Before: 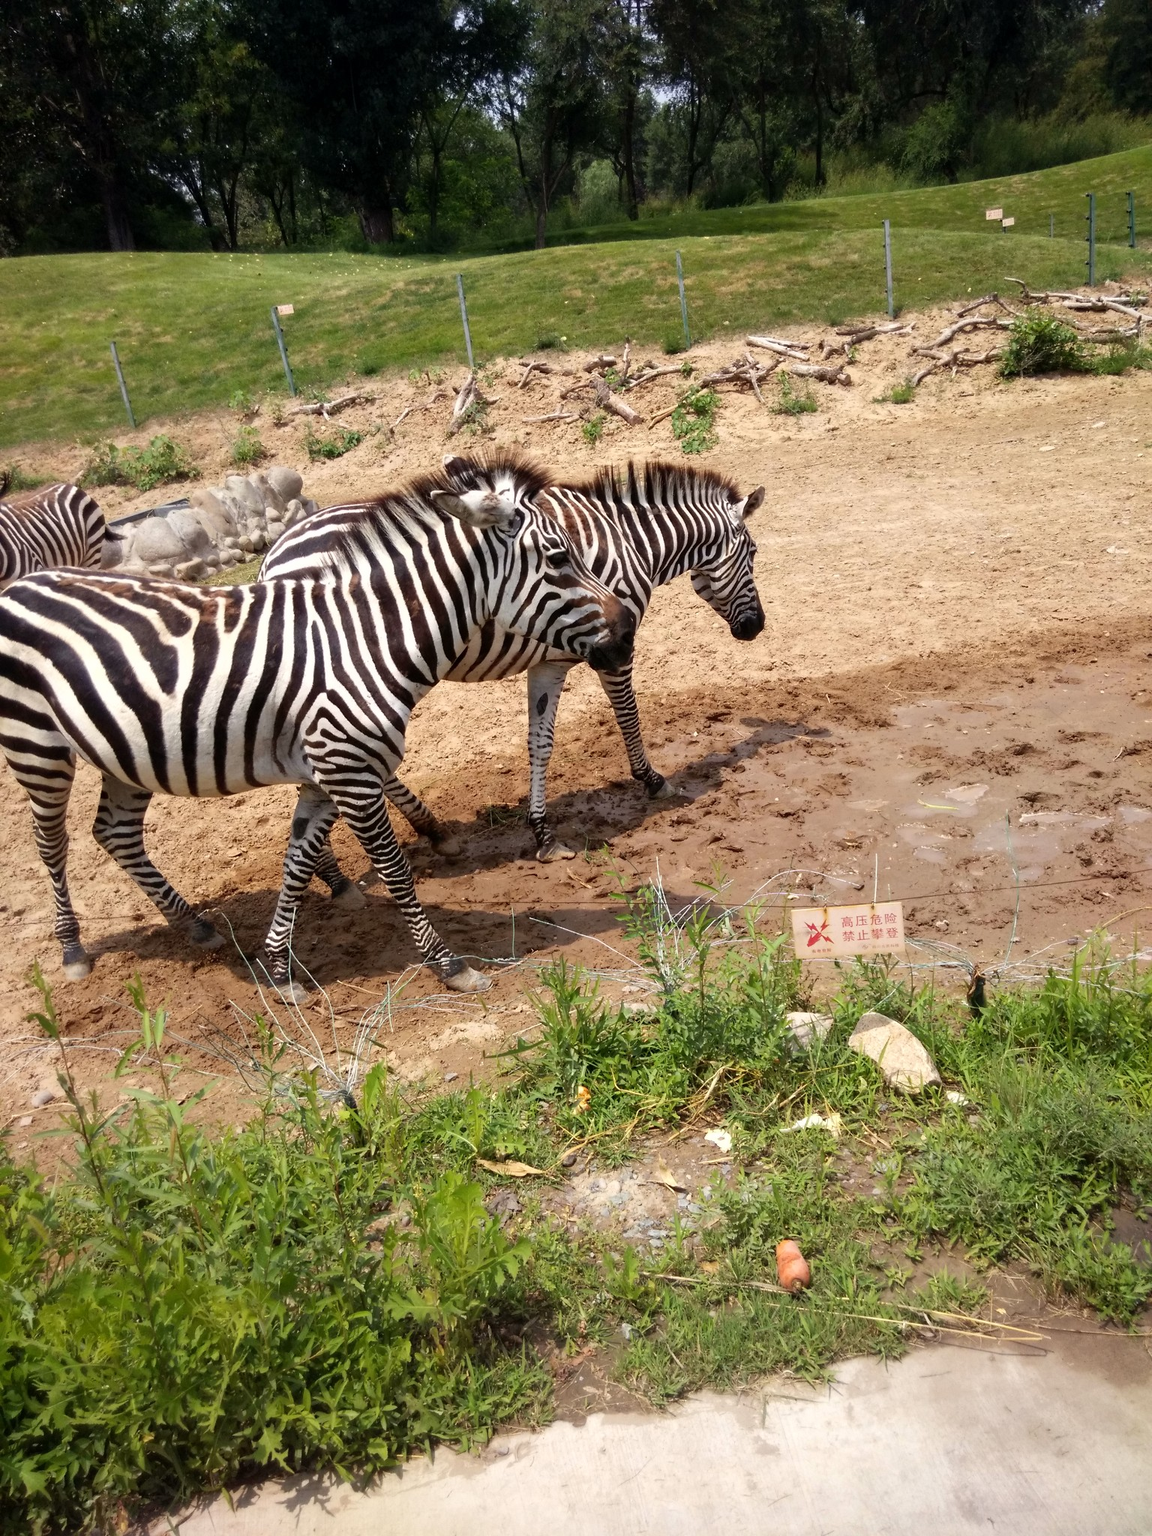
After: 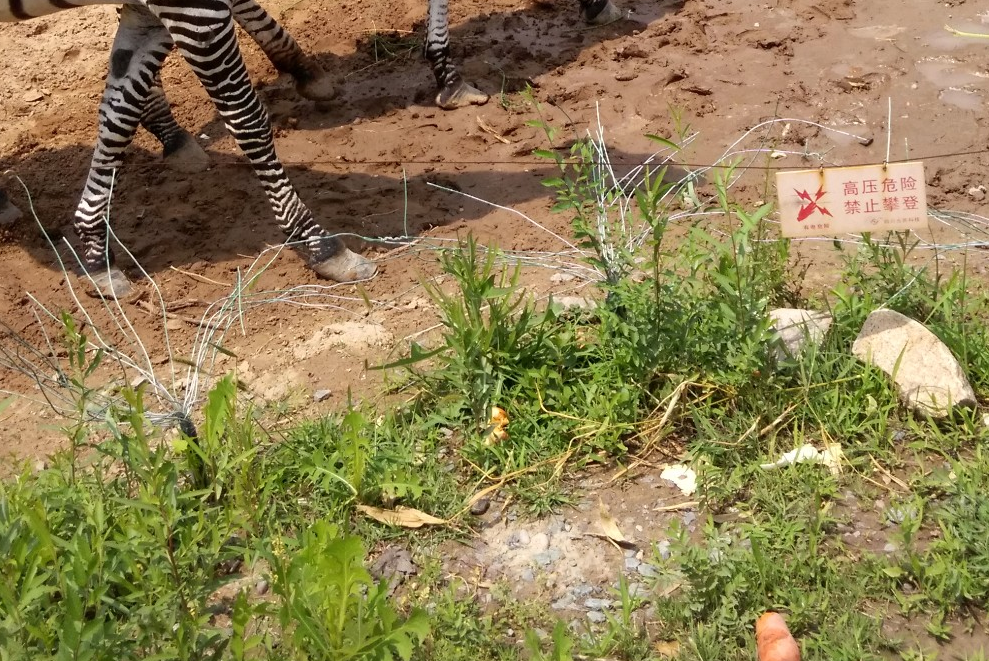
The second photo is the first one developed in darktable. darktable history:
crop: left 18.224%, top 50.837%, right 17.342%, bottom 16.845%
